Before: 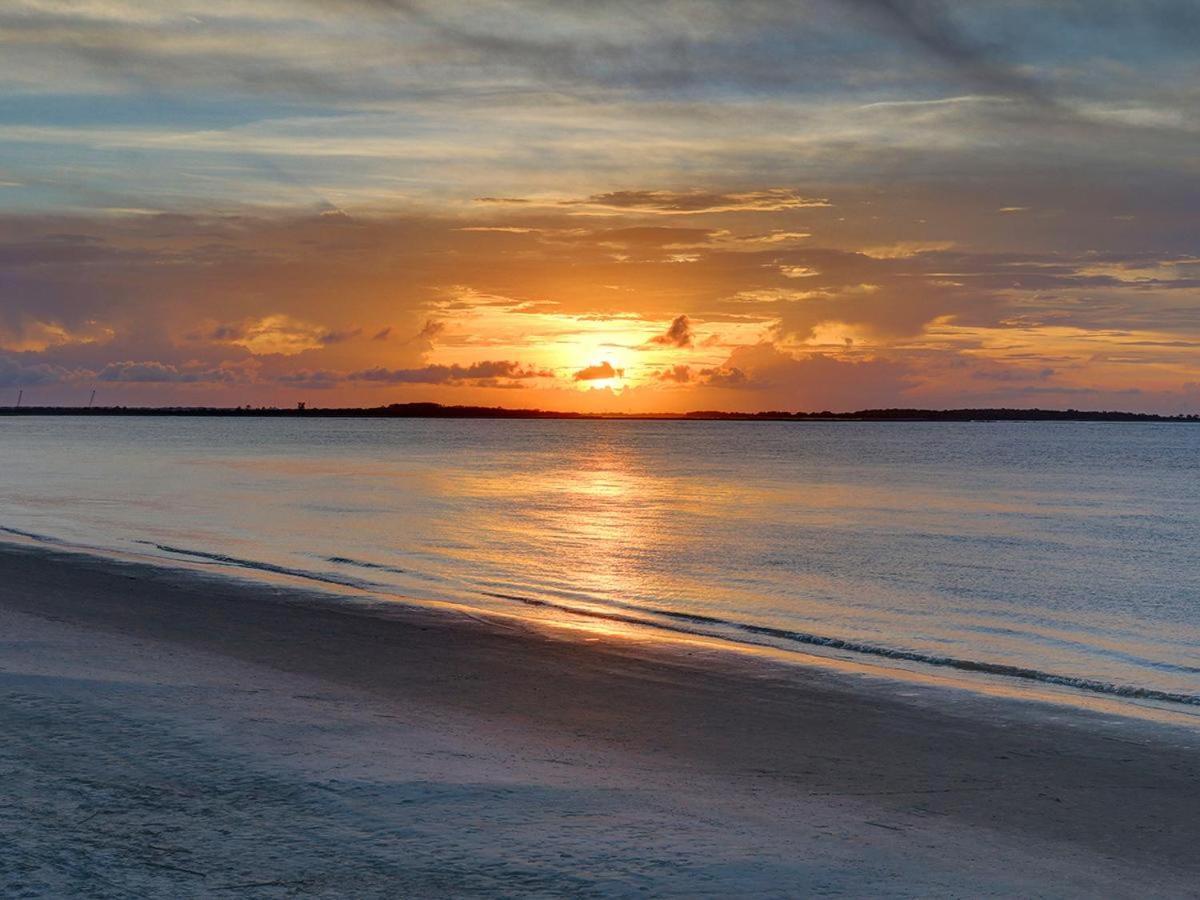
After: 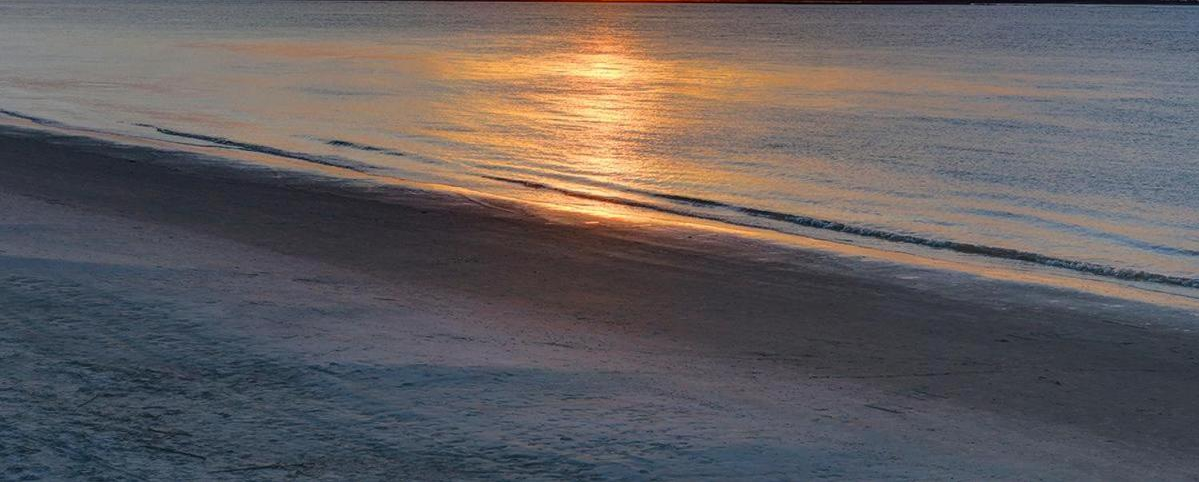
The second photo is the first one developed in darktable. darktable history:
crop and rotate: top 46.411%, right 0.008%
